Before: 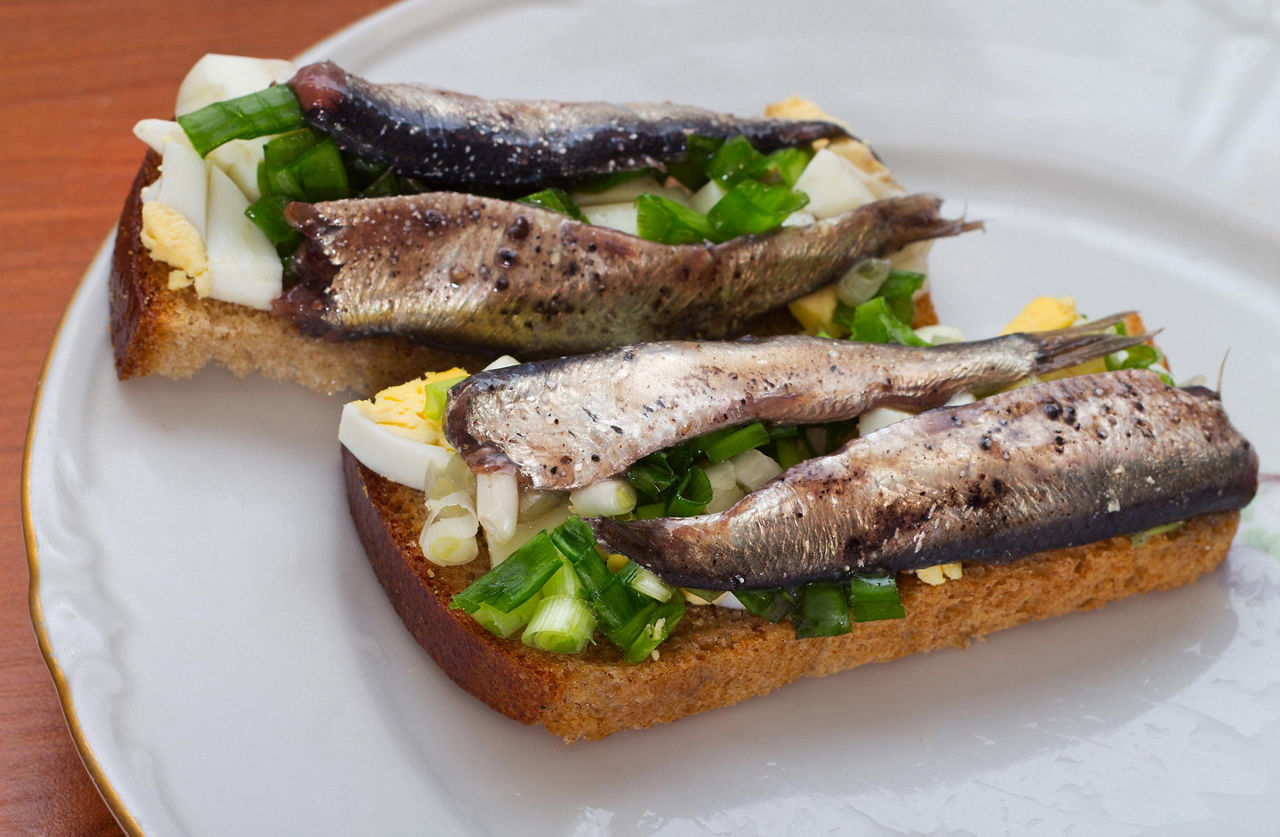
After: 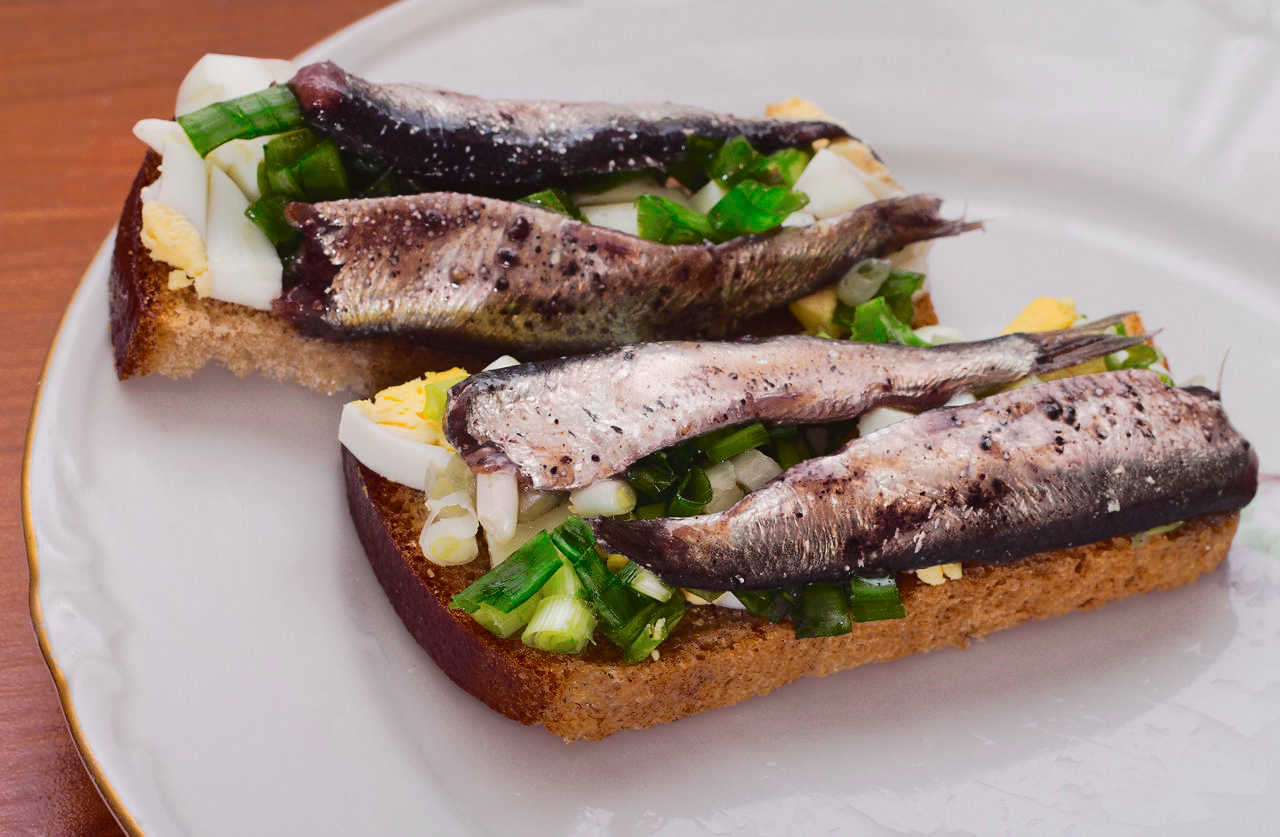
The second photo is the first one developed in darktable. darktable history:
tone curve: curves: ch0 [(0, 0.032) (0.094, 0.08) (0.265, 0.208) (0.41, 0.417) (0.498, 0.496) (0.638, 0.673) (0.845, 0.828) (0.994, 0.964)]; ch1 [(0, 0) (0.161, 0.092) (0.37, 0.302) (0.417, 0.434) (0.492, 0.502) (0.576, 0.589) (0.644, 0.638) (0.725, 0.765) (1, 1)]; ch2 [(0, 0) (0.352, 0.403) (0.45, 0.469) (0.521, 0.515) (0.55, 0.528) (0.589, 0.576) (1, 1)], color space Lab, independent channels, preserve colors none
